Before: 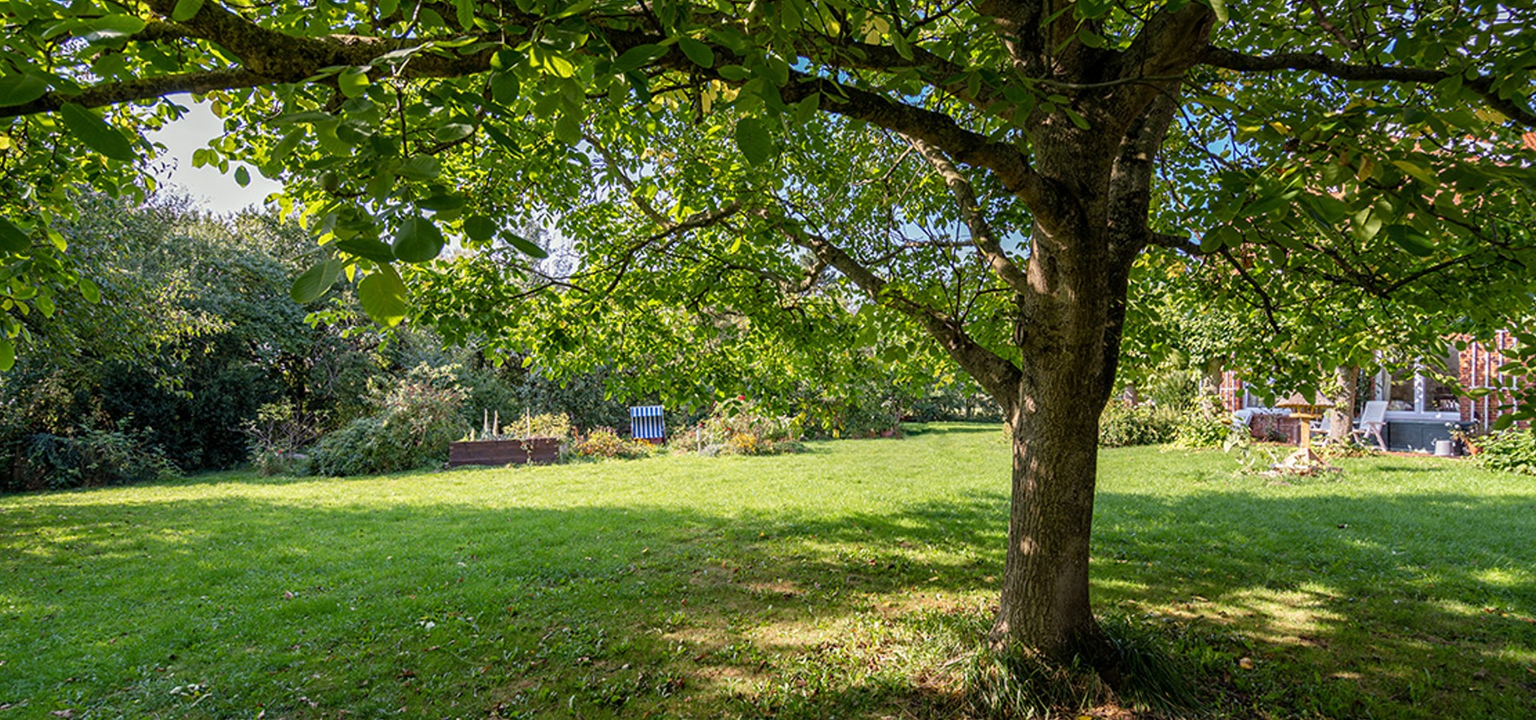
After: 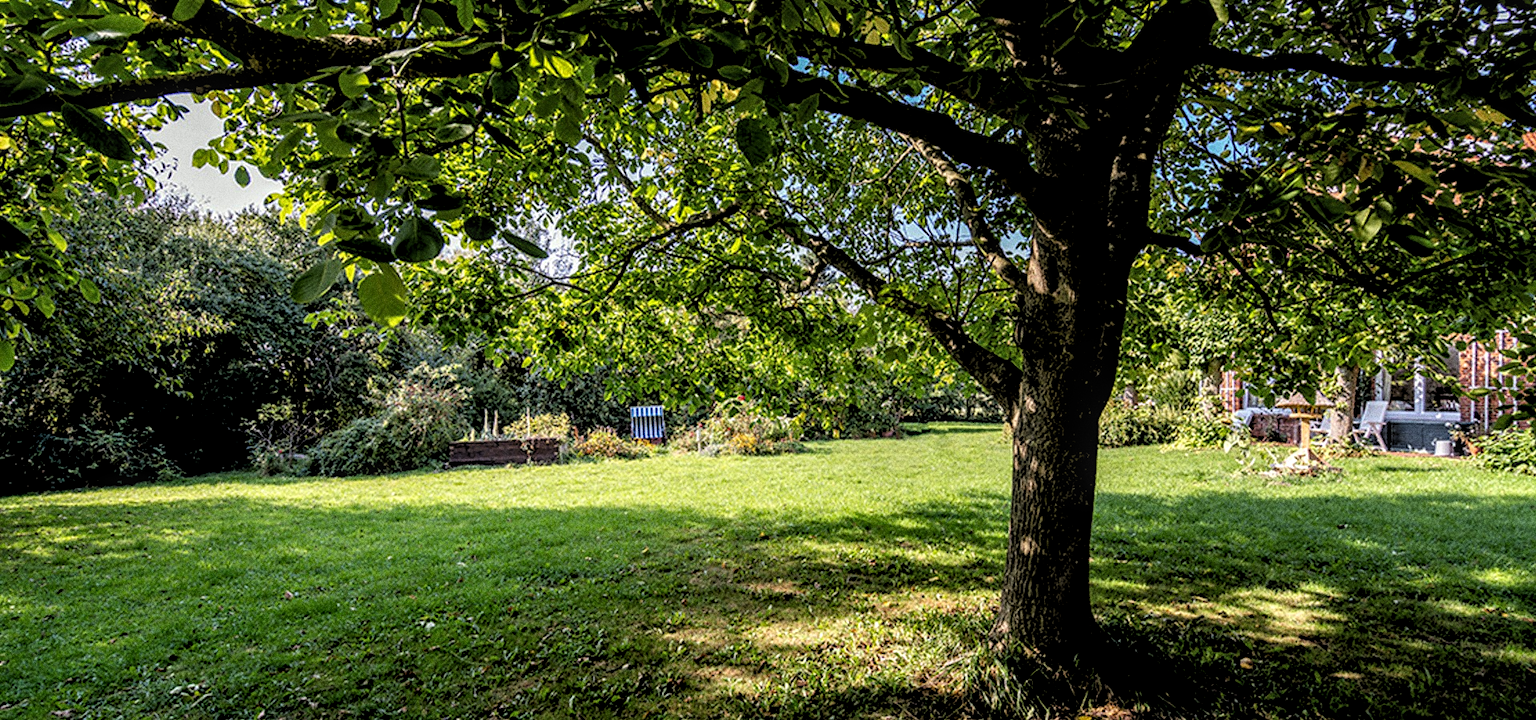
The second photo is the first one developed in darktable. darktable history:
rgb levels: levels [[0.034, 0.472, 0.904], [0, 0.5, 1], [0, 0.5, 1]]
grain: coarseness 0.09 ISO, strength 40%
local contrast: on, module defaults
